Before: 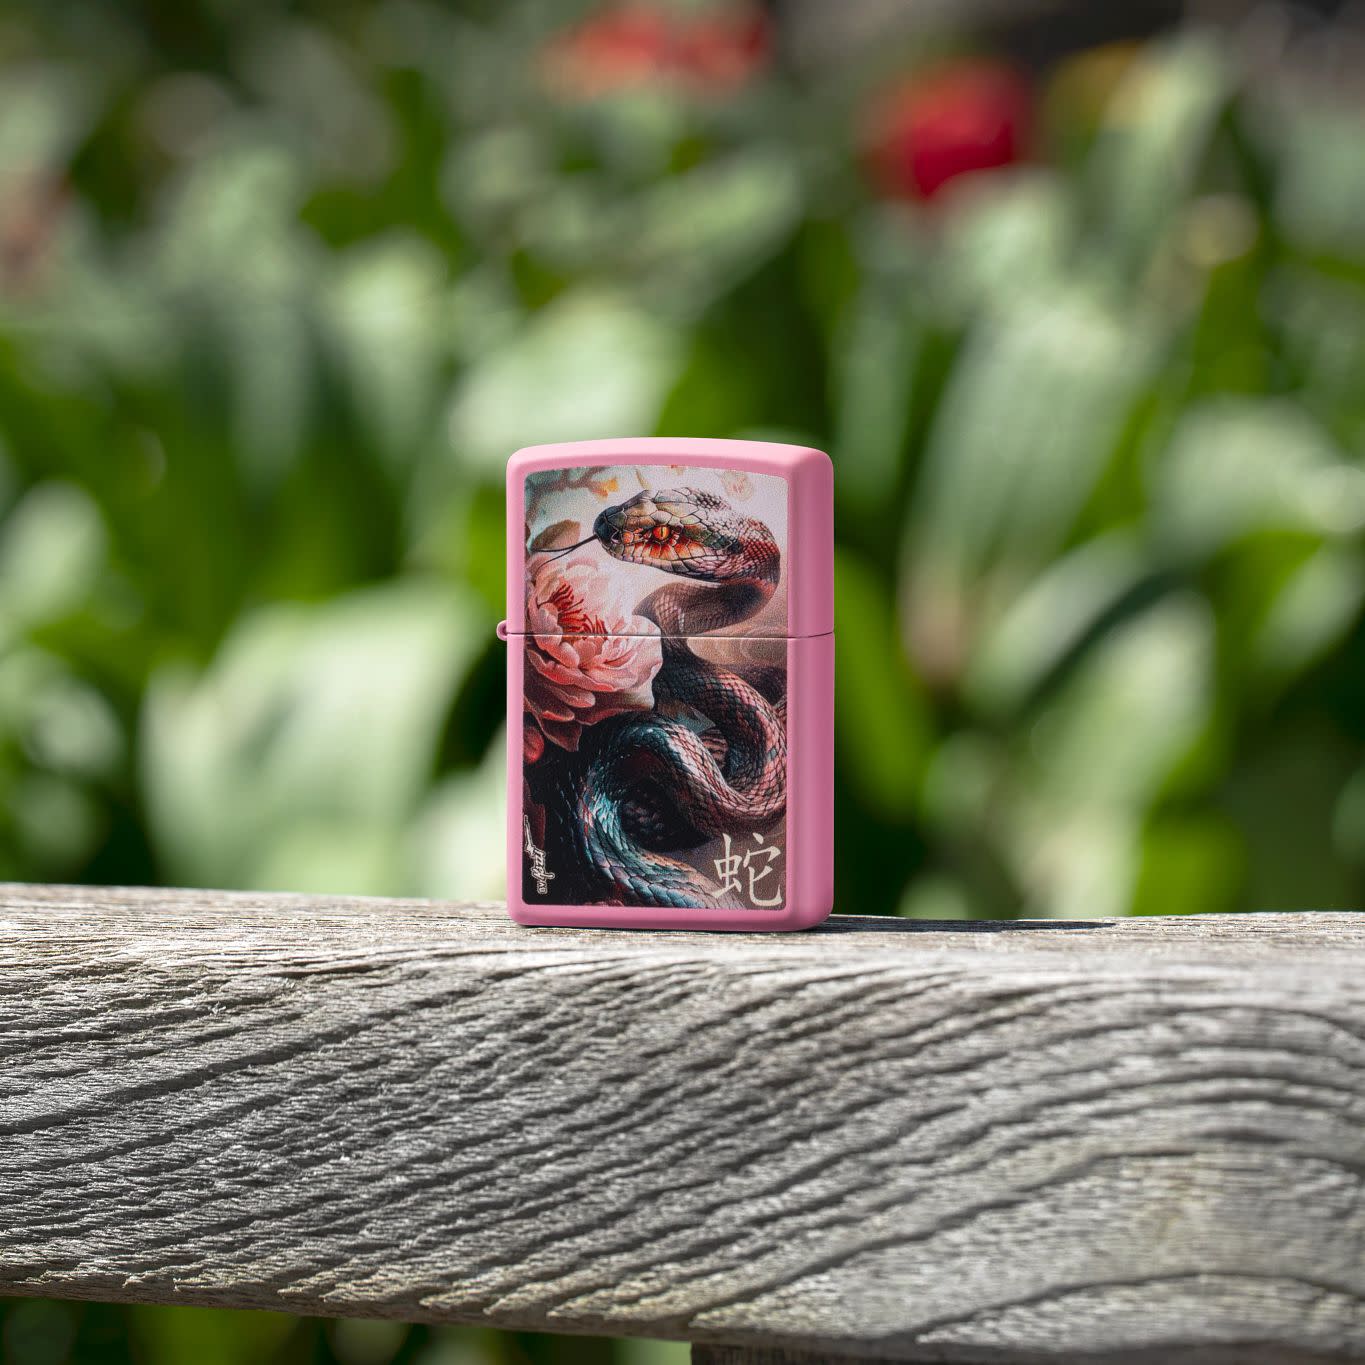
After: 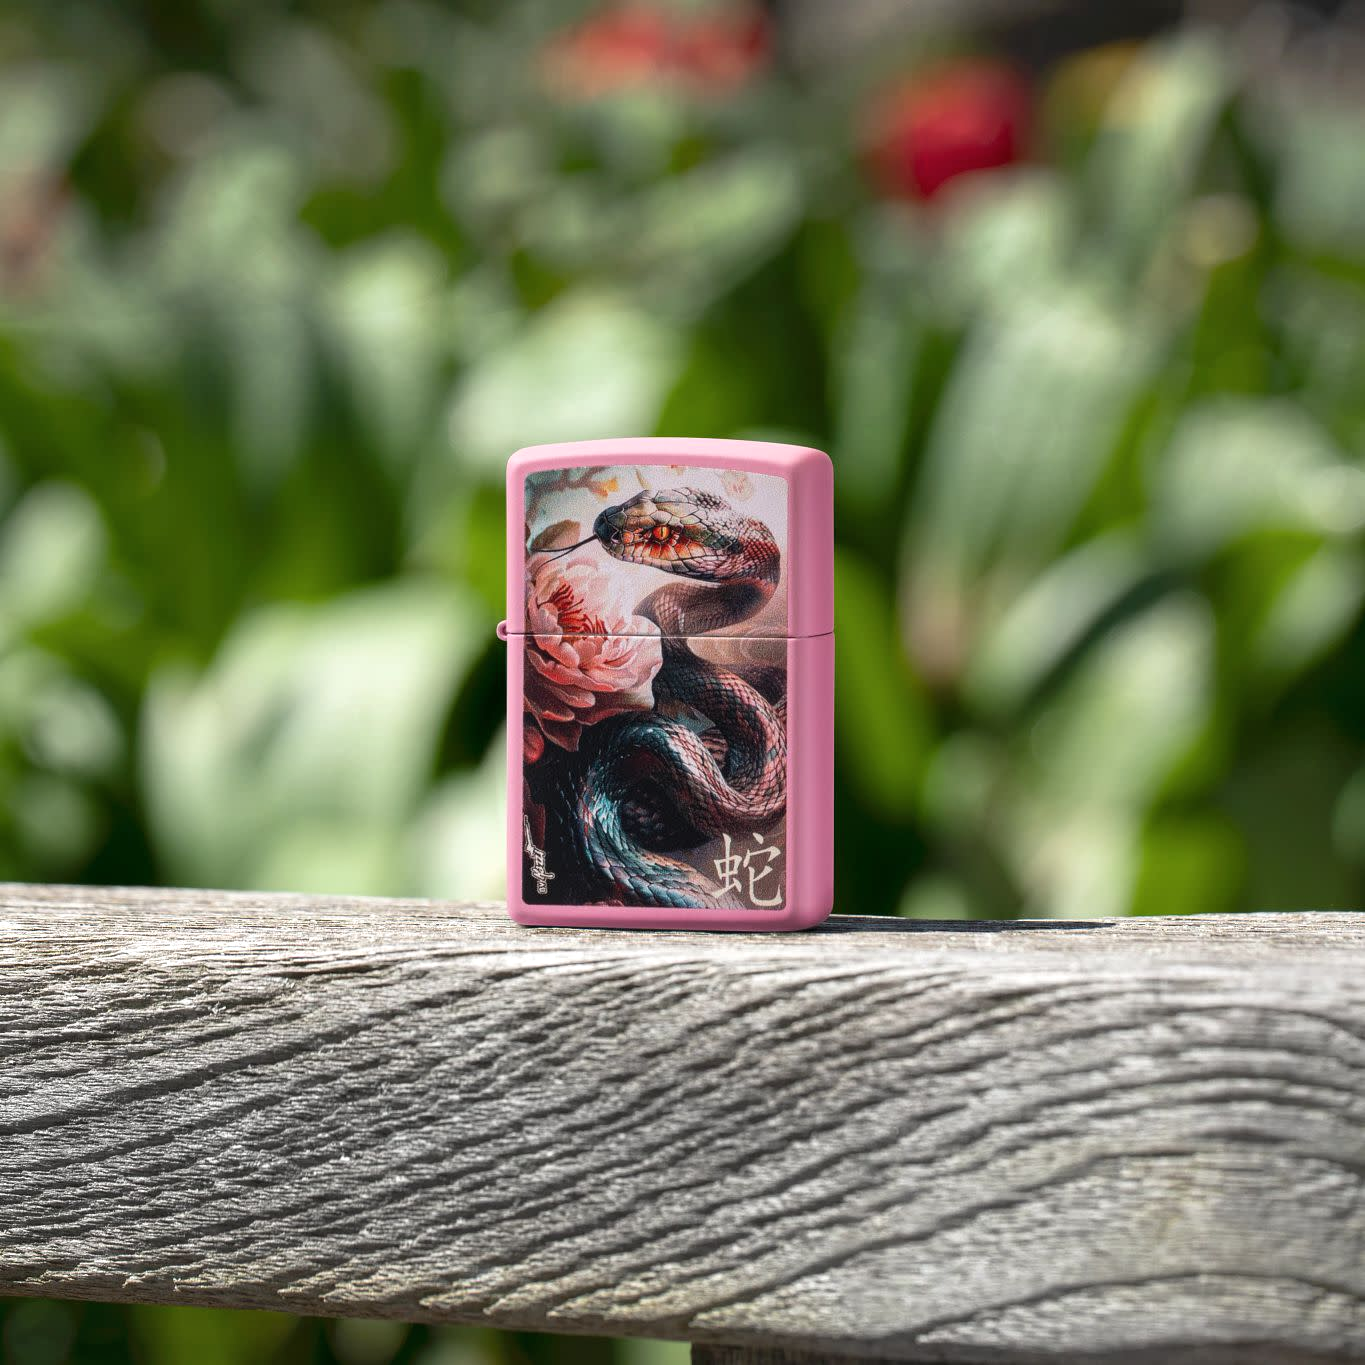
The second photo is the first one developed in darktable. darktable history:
shadows and highlights: radius 172.74, shadows 27.53, white point adjustment 3.27, highlights -67.94, soften with gaussian
